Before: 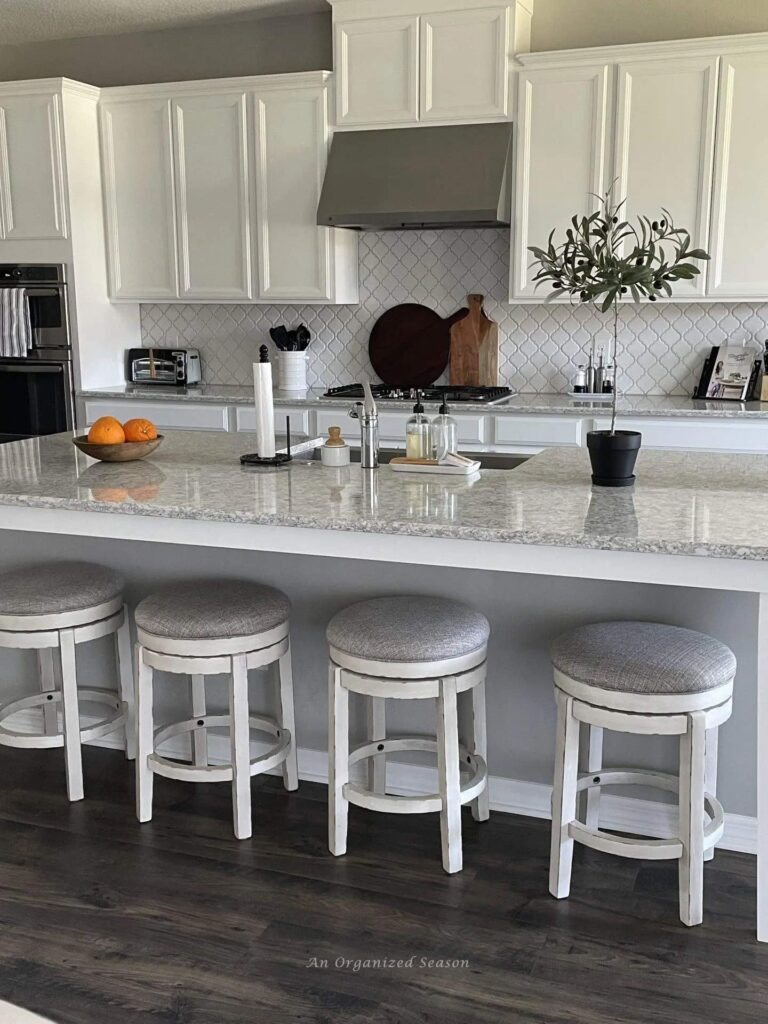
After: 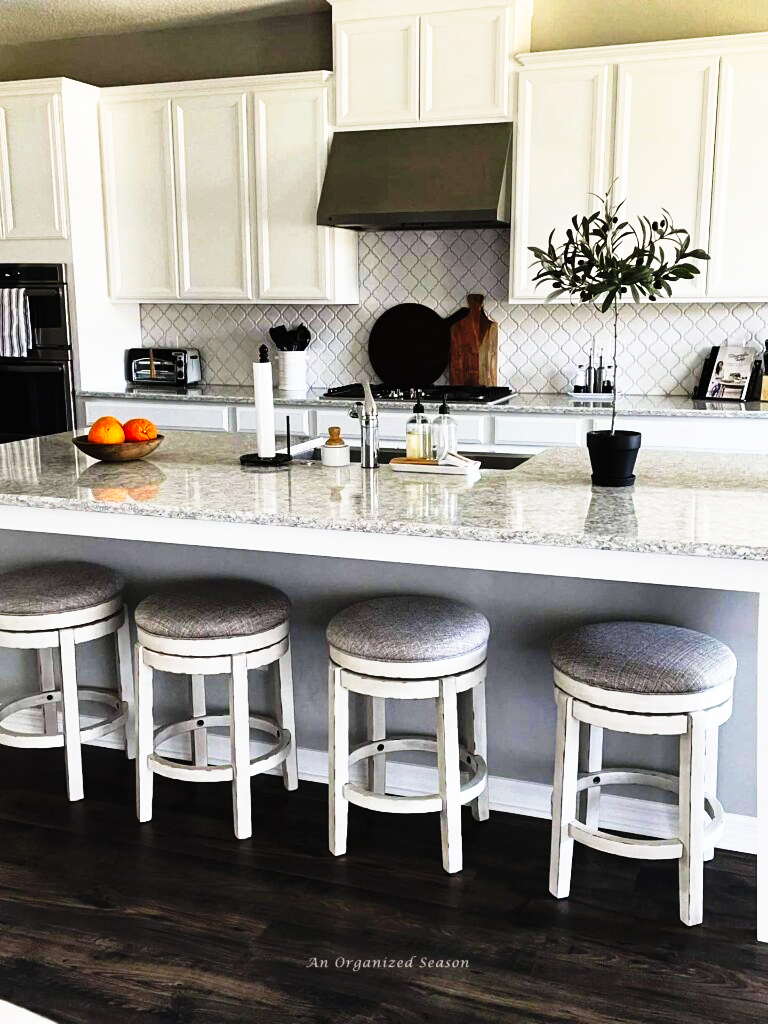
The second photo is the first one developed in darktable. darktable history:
tone curve: curves: ch0 [(0, 0) (0.003, 0.005) (0.011, 0.008) (0.025, 0.013) (0.044, 0.017) (0.069, 0.022) (0.1, 0.029) (0.136, 0.038) (0.177, 0.053) (0.224, 0.081) (0.277, 0.128) (0.335, 0.214) (0.399, 0.343) (0.468, 0.478) (0.543, 0.641) (0.623, 0.798) (0.709, 0.911) (0.801, 0.971) (0.898, 0.99) (1, 1)], preserve colors none
